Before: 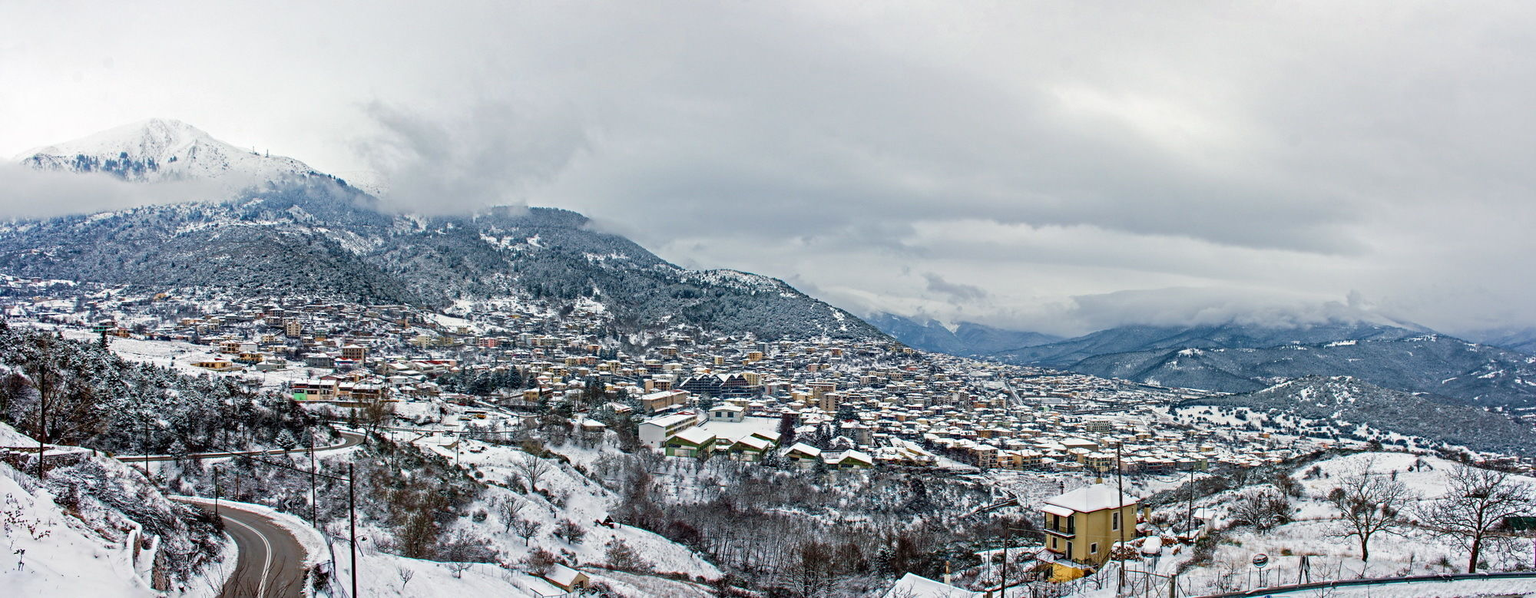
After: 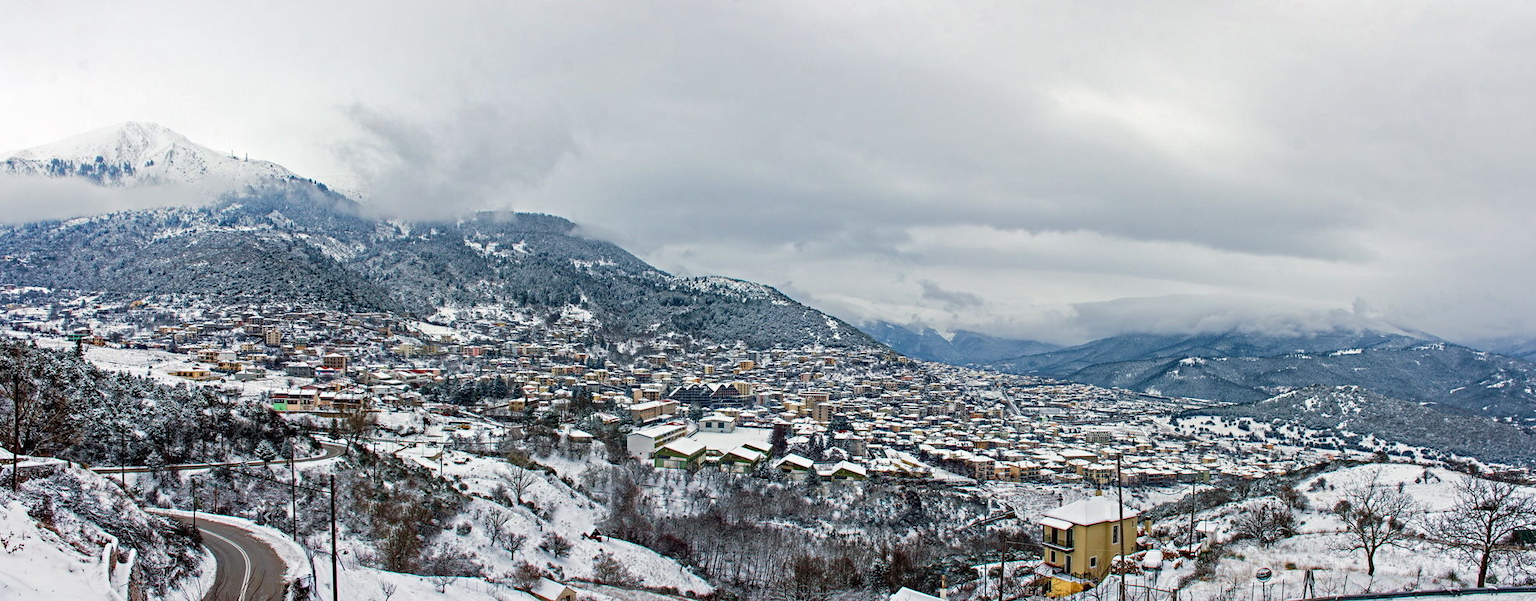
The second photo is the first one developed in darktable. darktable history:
crop and rotate: left 1.786%, right 0.591%, bottom 1.705%
